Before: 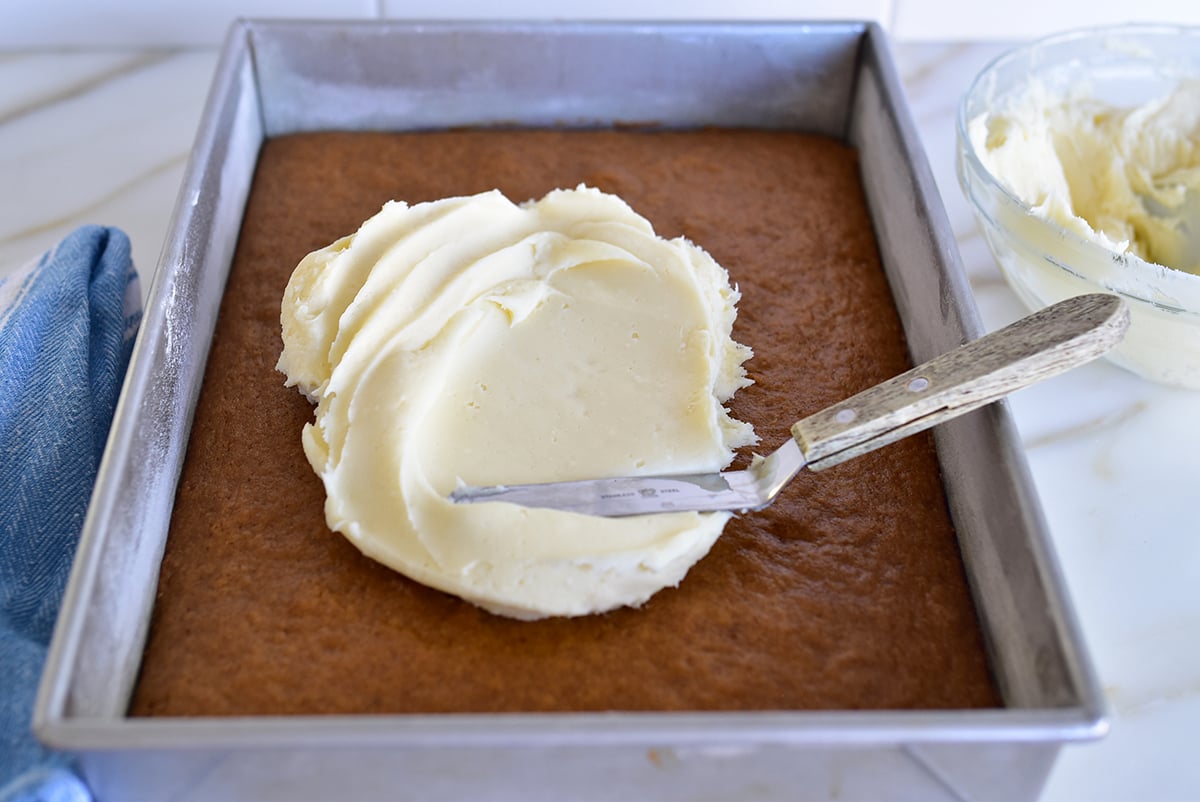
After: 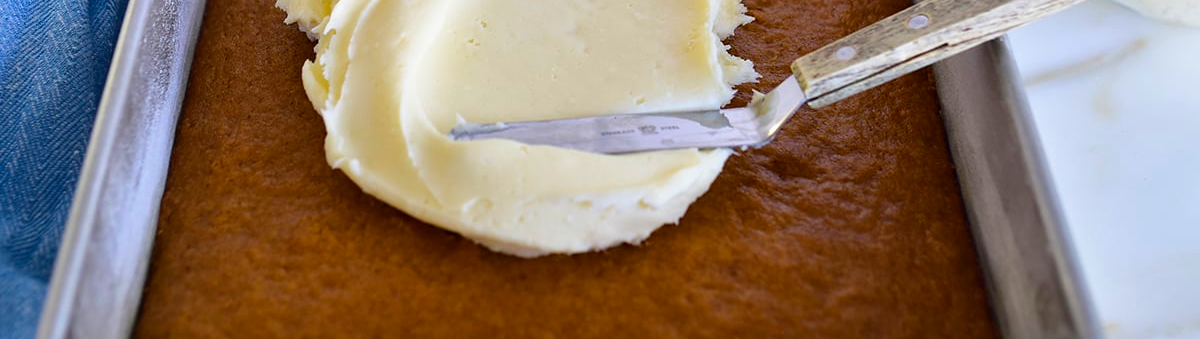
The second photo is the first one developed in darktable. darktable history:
crop: top 45.367%, bottom 12.27%
color balance rgb: perceptual saturation grading › global saturation 25.099%, global vibrance 20%
